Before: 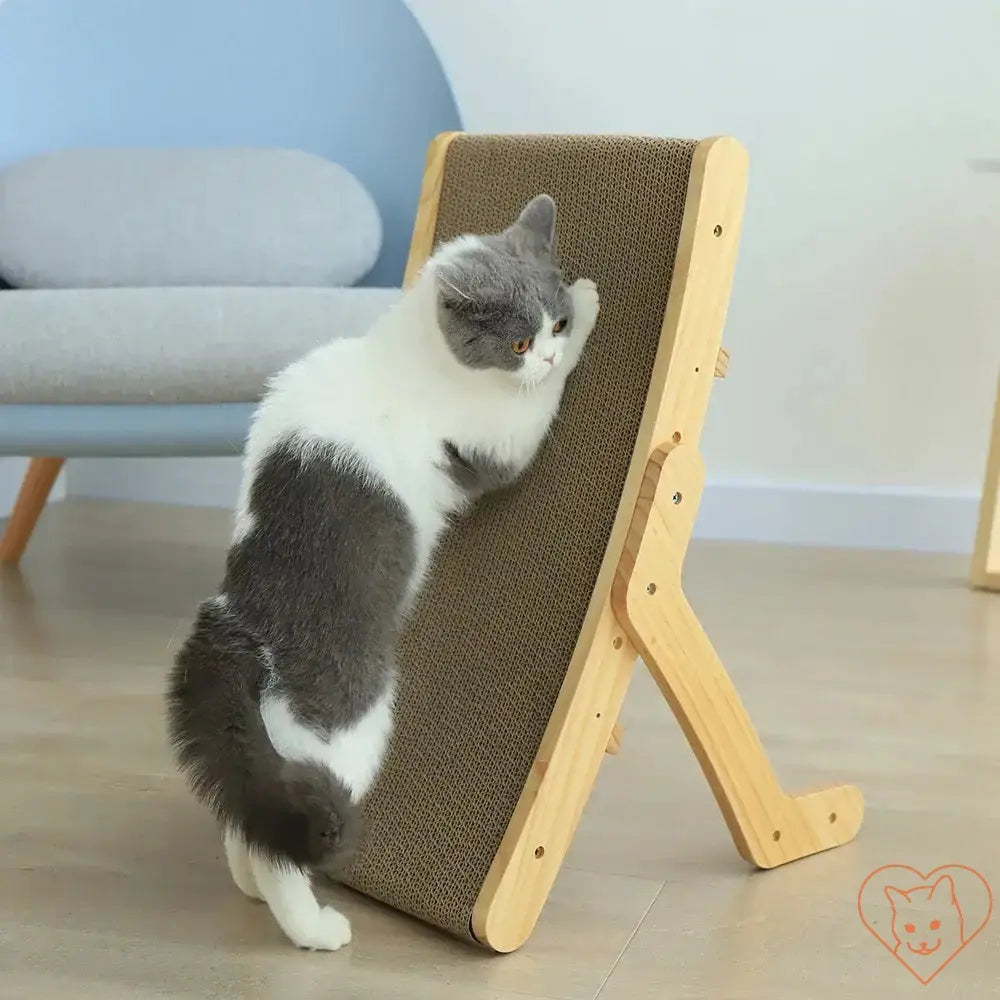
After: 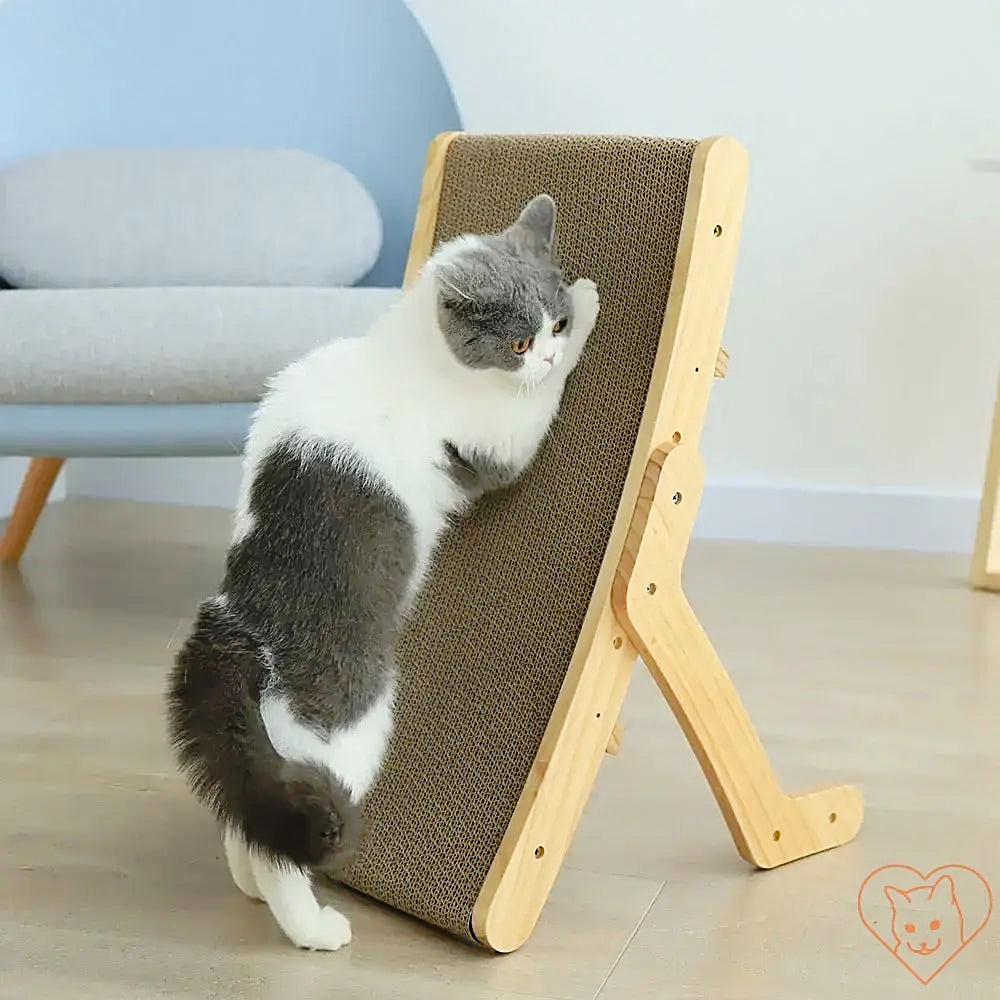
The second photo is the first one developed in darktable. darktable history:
sharpen: on, module defaults
tone curve: curves: ch0 [(0, 0) (0.003, 0.031) (0.011, 0.031) (0.025, 0.03) (0.044, 0.035) (0.069, 0.054) (0.1, 0.081) (0.136, 0.11) (0.177, 0.147) (0.224, 0.209) (0.277, 0.283) (0.335, 0.369) (0.399, 0.44) (0.468, 0.517) (0.543, 0.601) (0.623, 0.684) (0.709, 0.766) (0.801, 0.846) (0.898, 0.927) (1, 1)], preserve colors none
